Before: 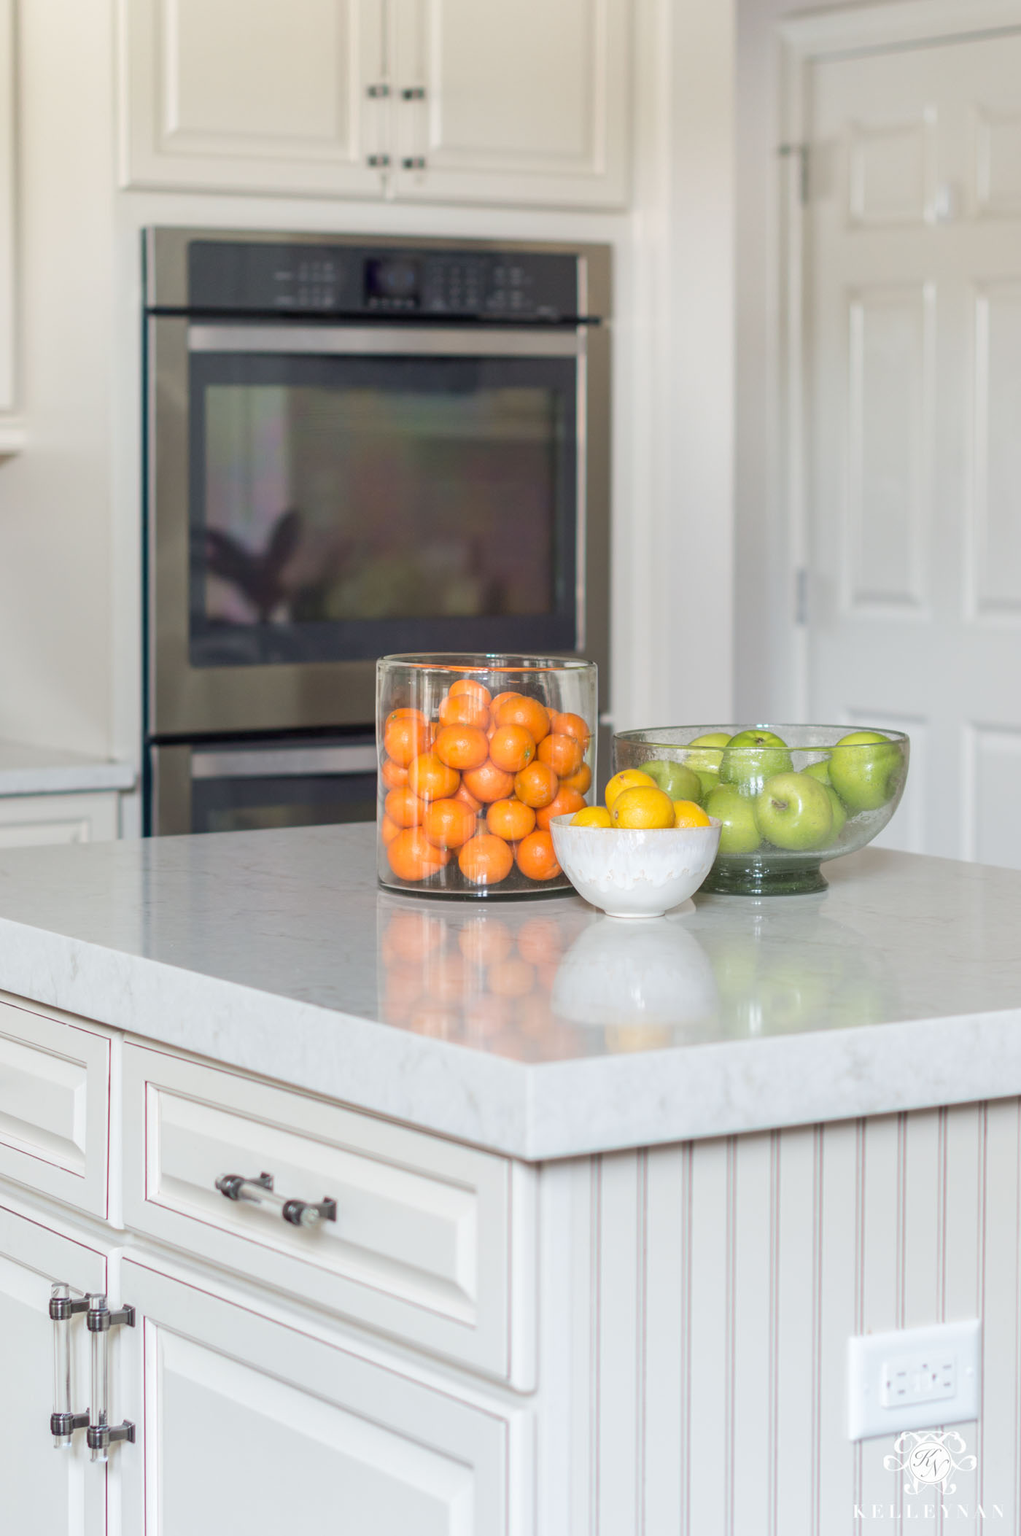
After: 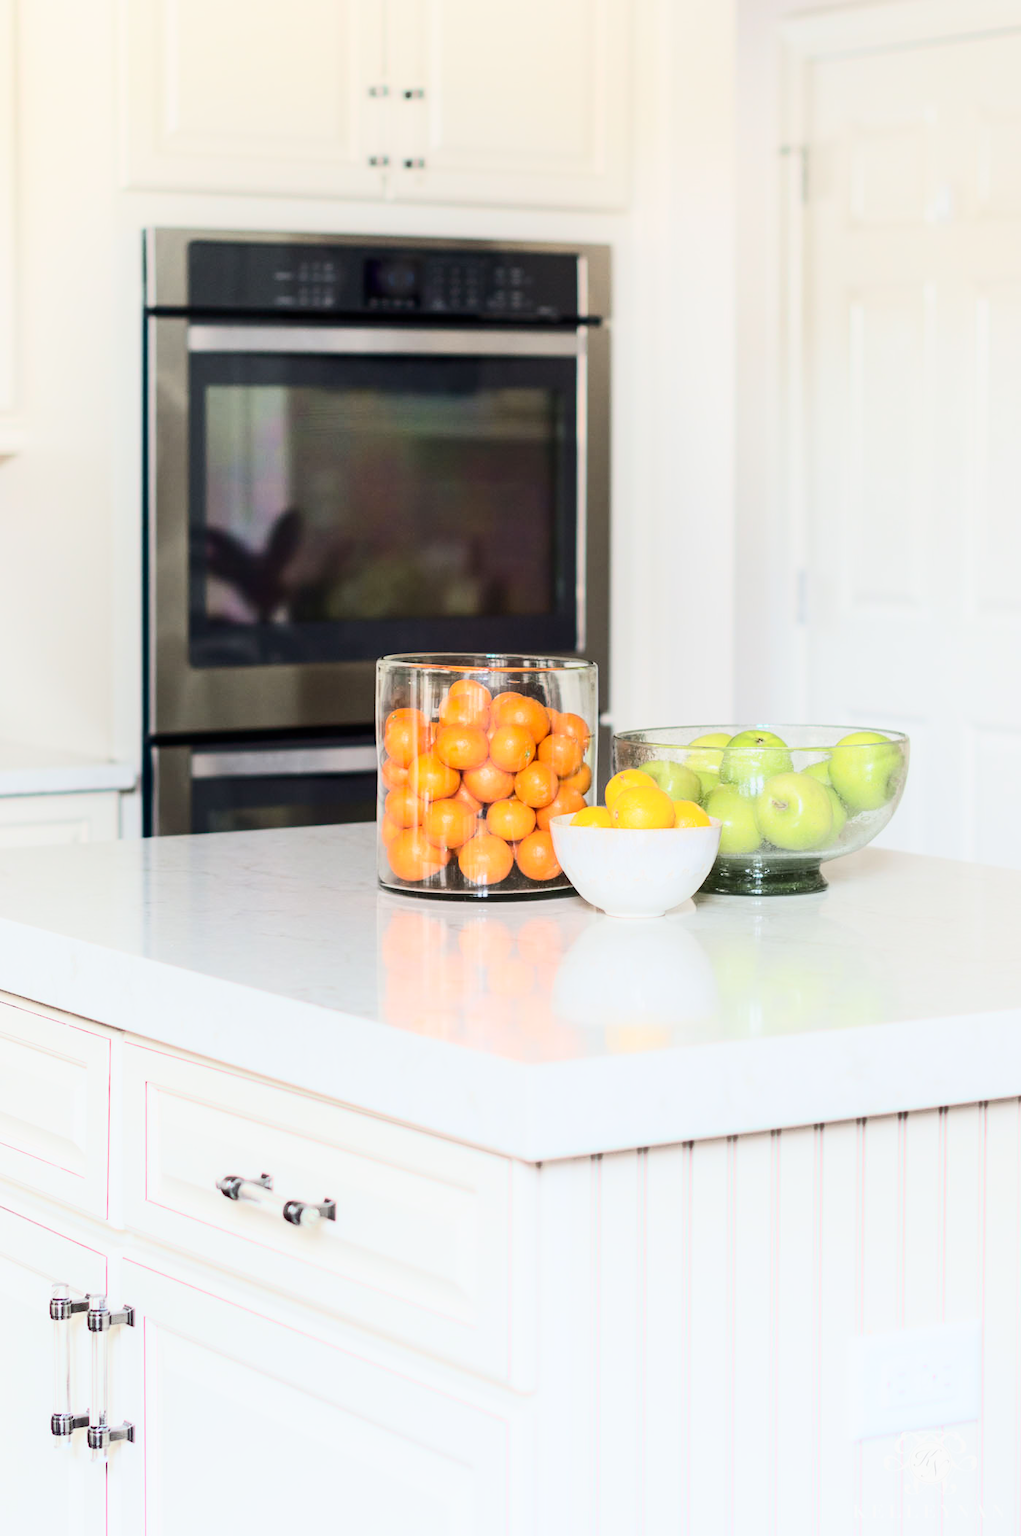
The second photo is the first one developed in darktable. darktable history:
filmic rgb: black relative exposure -7.65 EV, white relative exposure 4.56 EV, hardness 3.61, color science v6 (2022)
shadows and highlights: shadows -23.08, highlights 46.15, soften with gaussian
contrast brightness saturation: contrast 0.4, brightness 0.1, saturation 0.21
